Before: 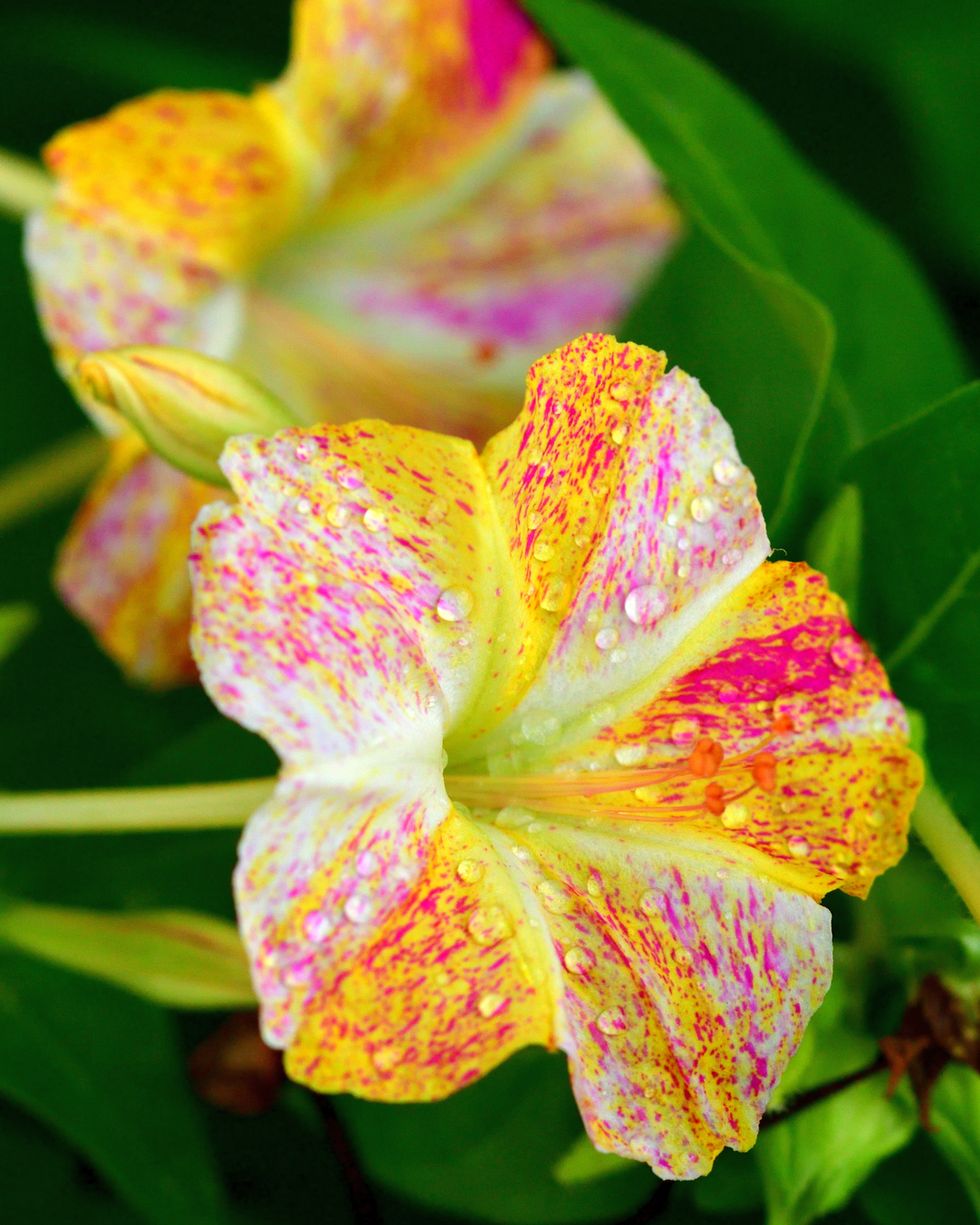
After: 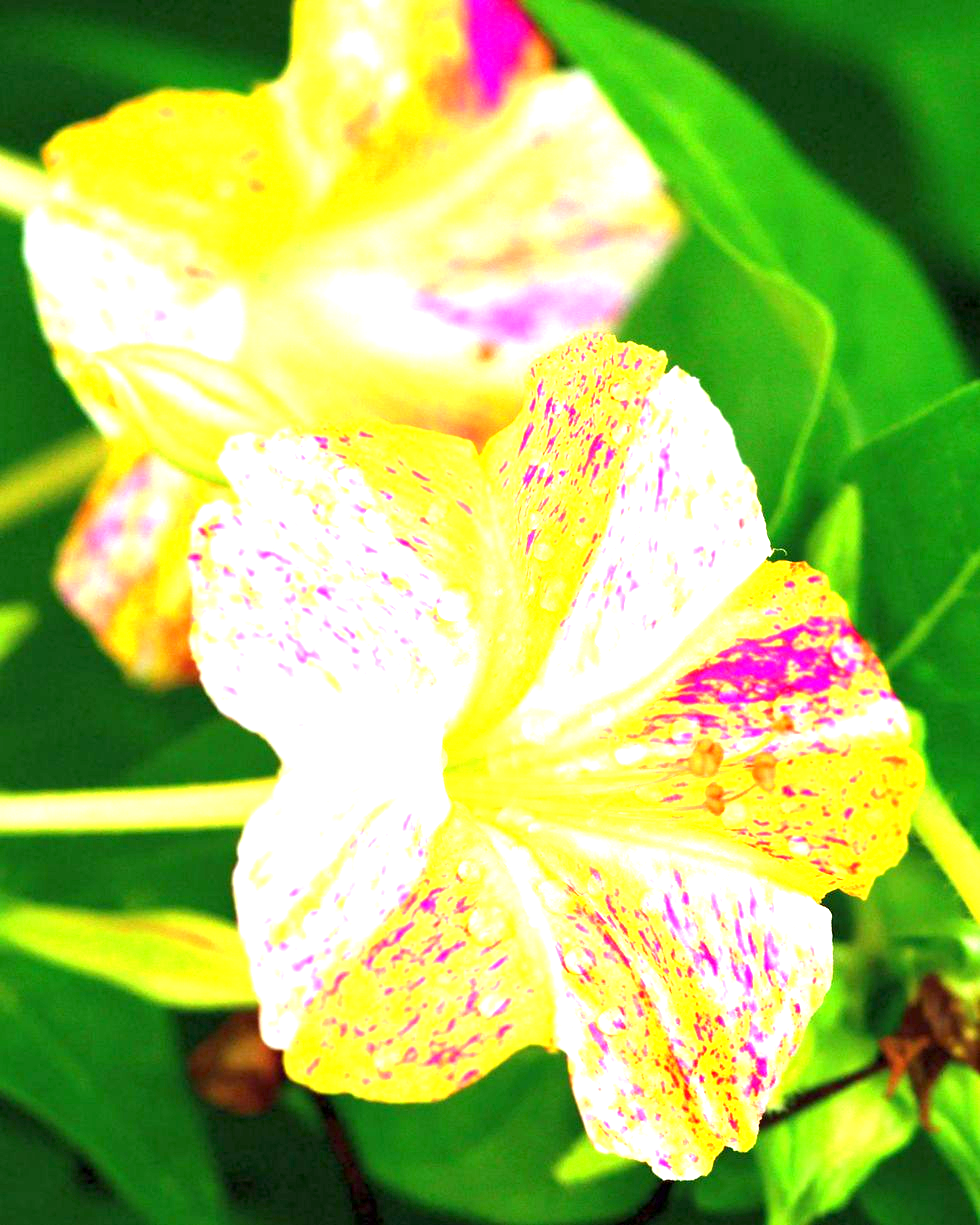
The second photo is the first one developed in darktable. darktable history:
exposure: exposure 2.038 EV, compensate highlight preservation false
